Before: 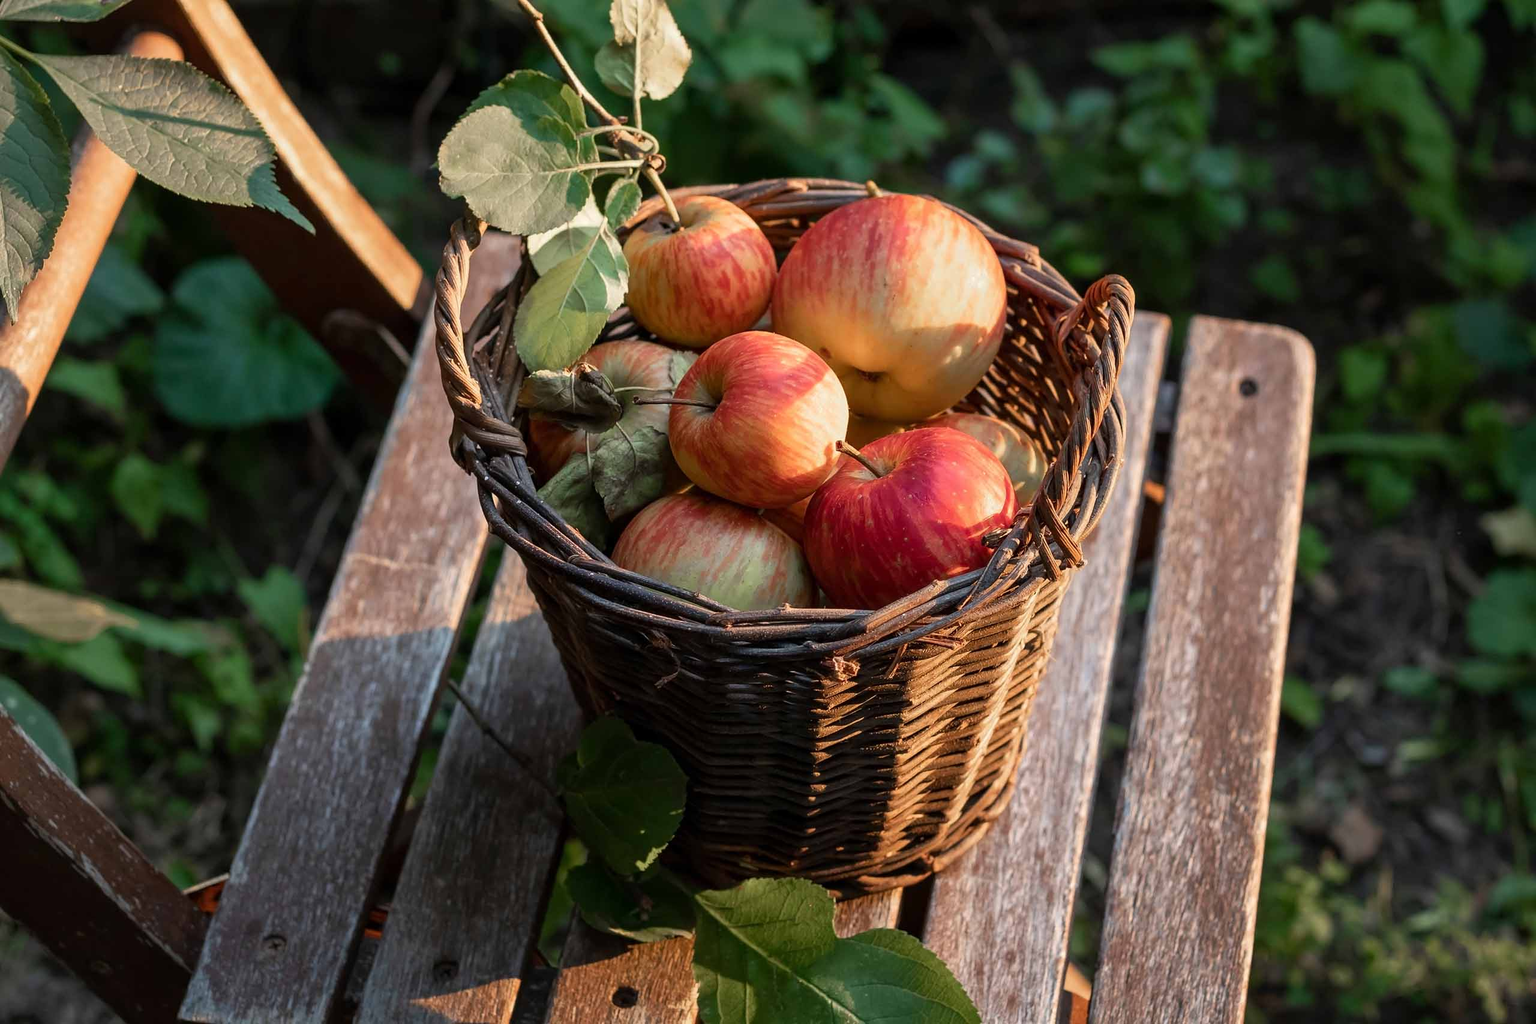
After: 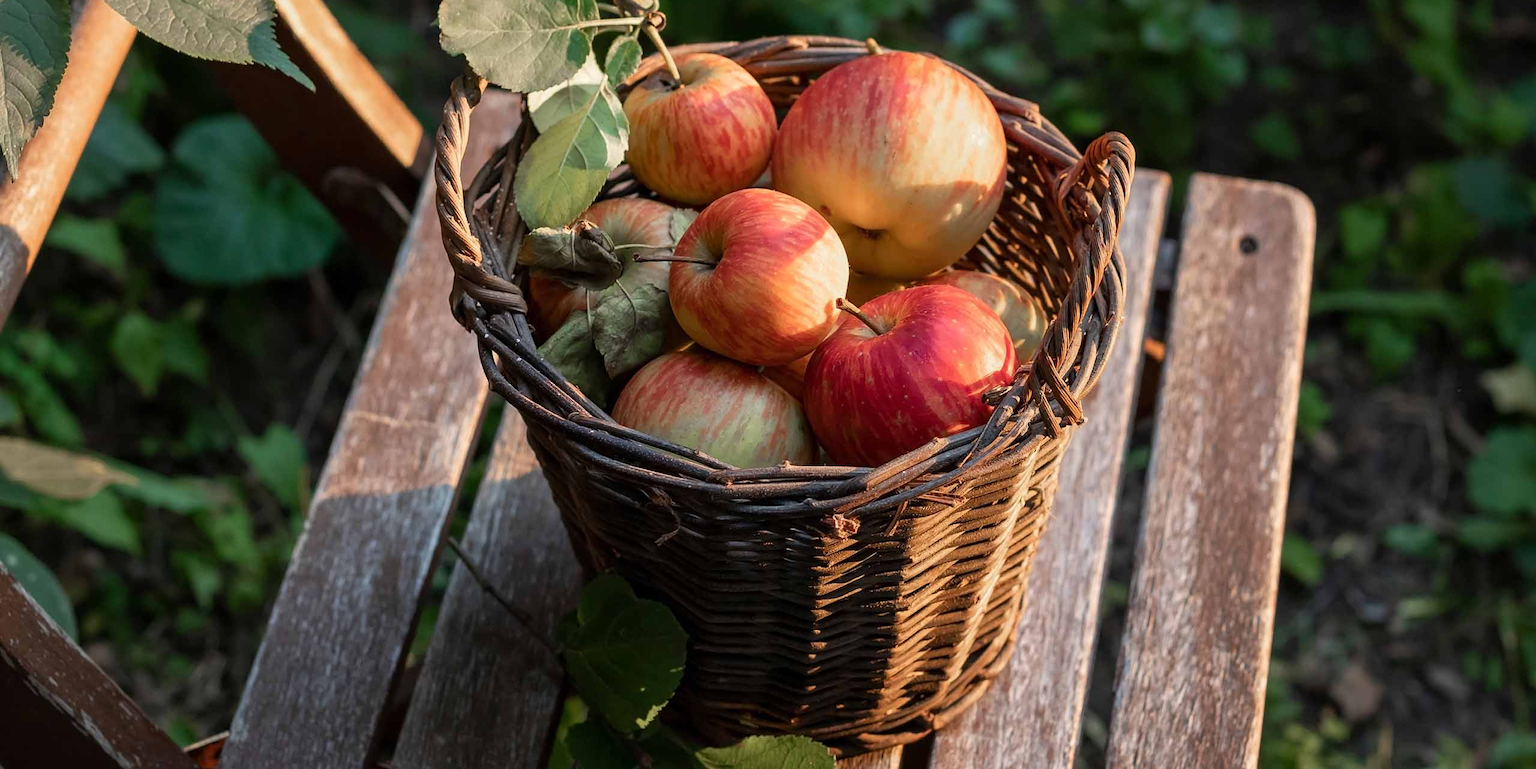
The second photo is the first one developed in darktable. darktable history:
crop: top 13.952%, bottom 10.912%
